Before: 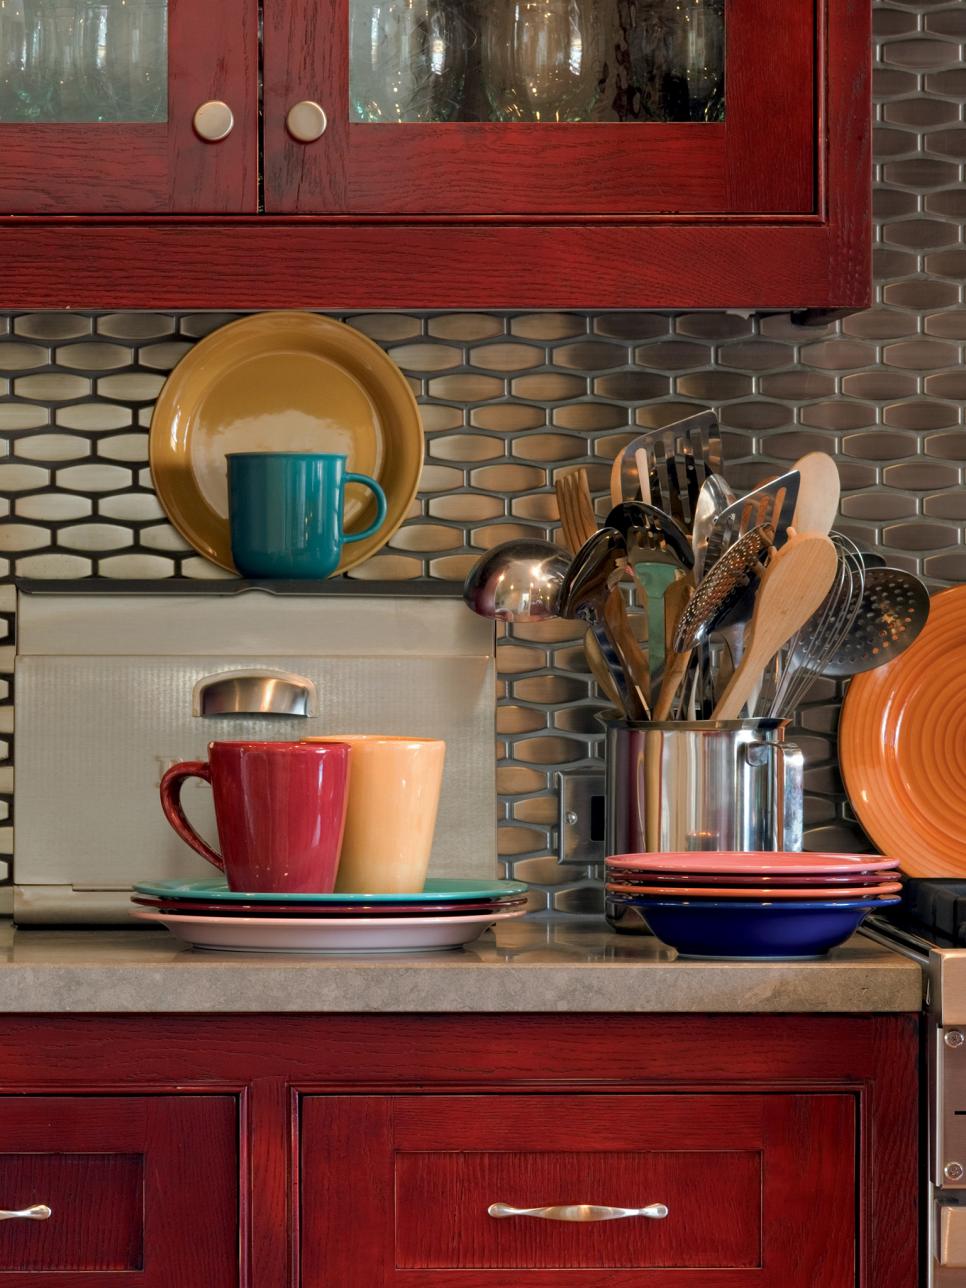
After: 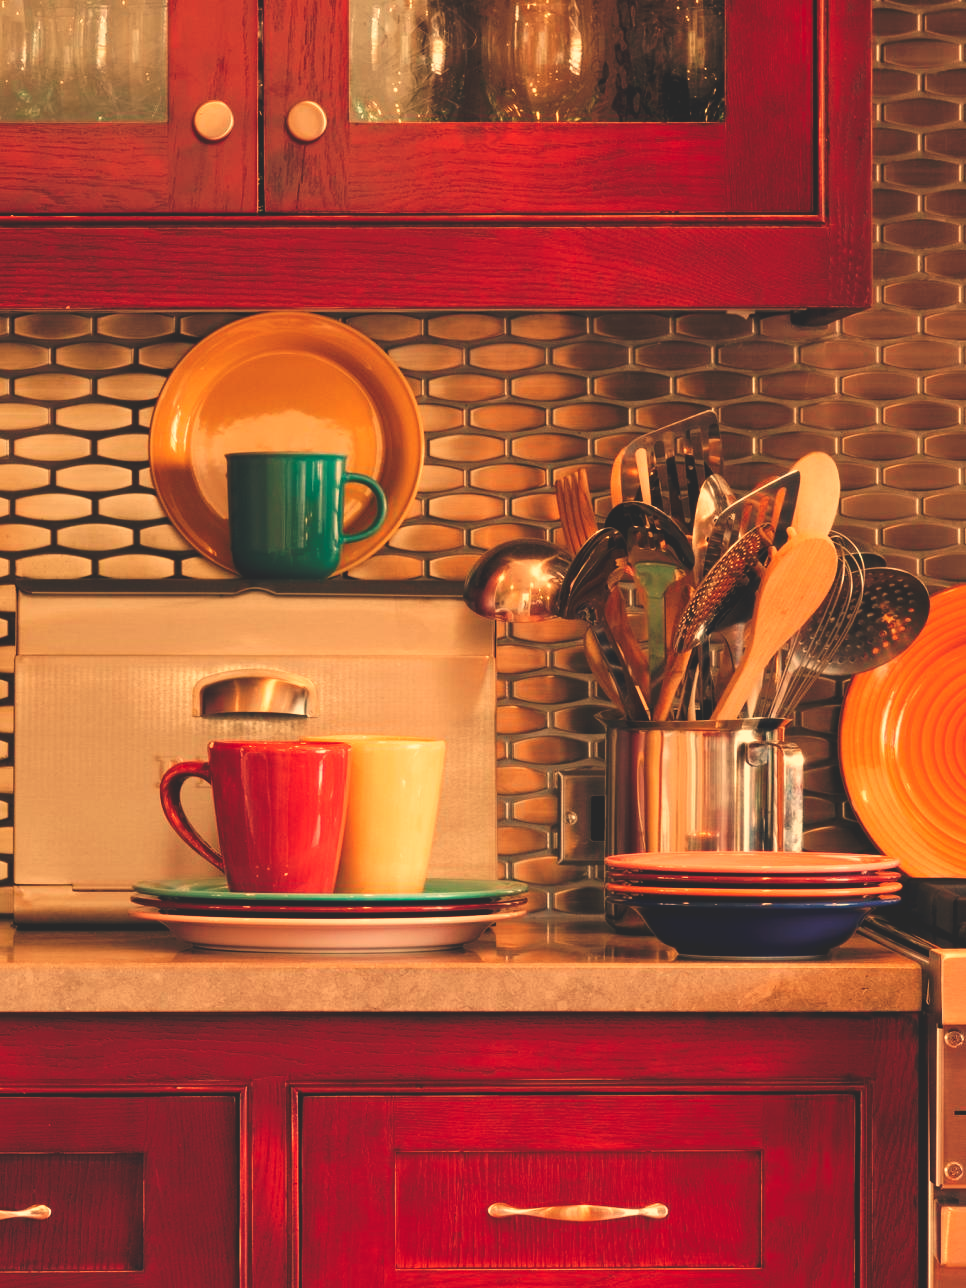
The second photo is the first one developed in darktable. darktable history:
white balance: red 1.467, blue 0.684
tone curve: curves: ch0 [(0, 0) (0.003, 0.077) (0.011, 0.089) (0.025, 0.105) (0.044, 0.122) (0.069, 0.134) (0.1, 0.151) (0.136, 0.171) (0.177, 0.198) (0.224, 0.23) (0.277, 0.273) (0.335, 0.343) (0.399, 0.422) (0.468, 0.508) (0.543, 0.601) (0.623, 0.695) (0.709, 0.782) (0.801, 0.866) (0.898, 0.934) (1, 1)], preserve colors none
exposure: black level correction -0.014, exposure -0.193 EV, compensate highlight preservation false
